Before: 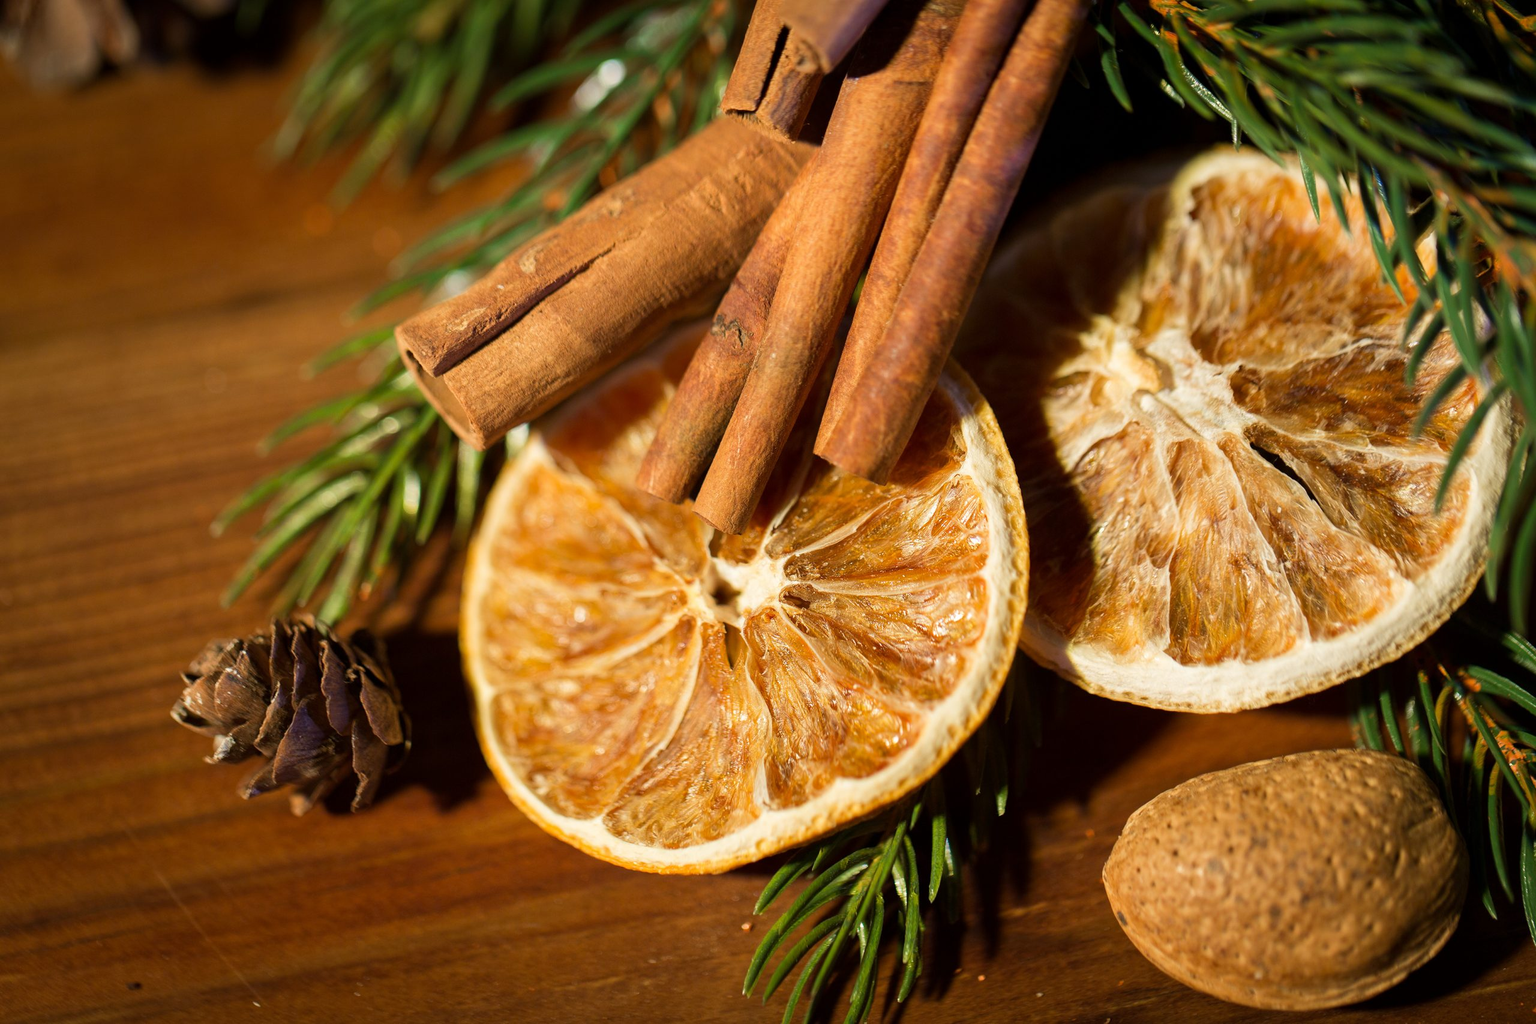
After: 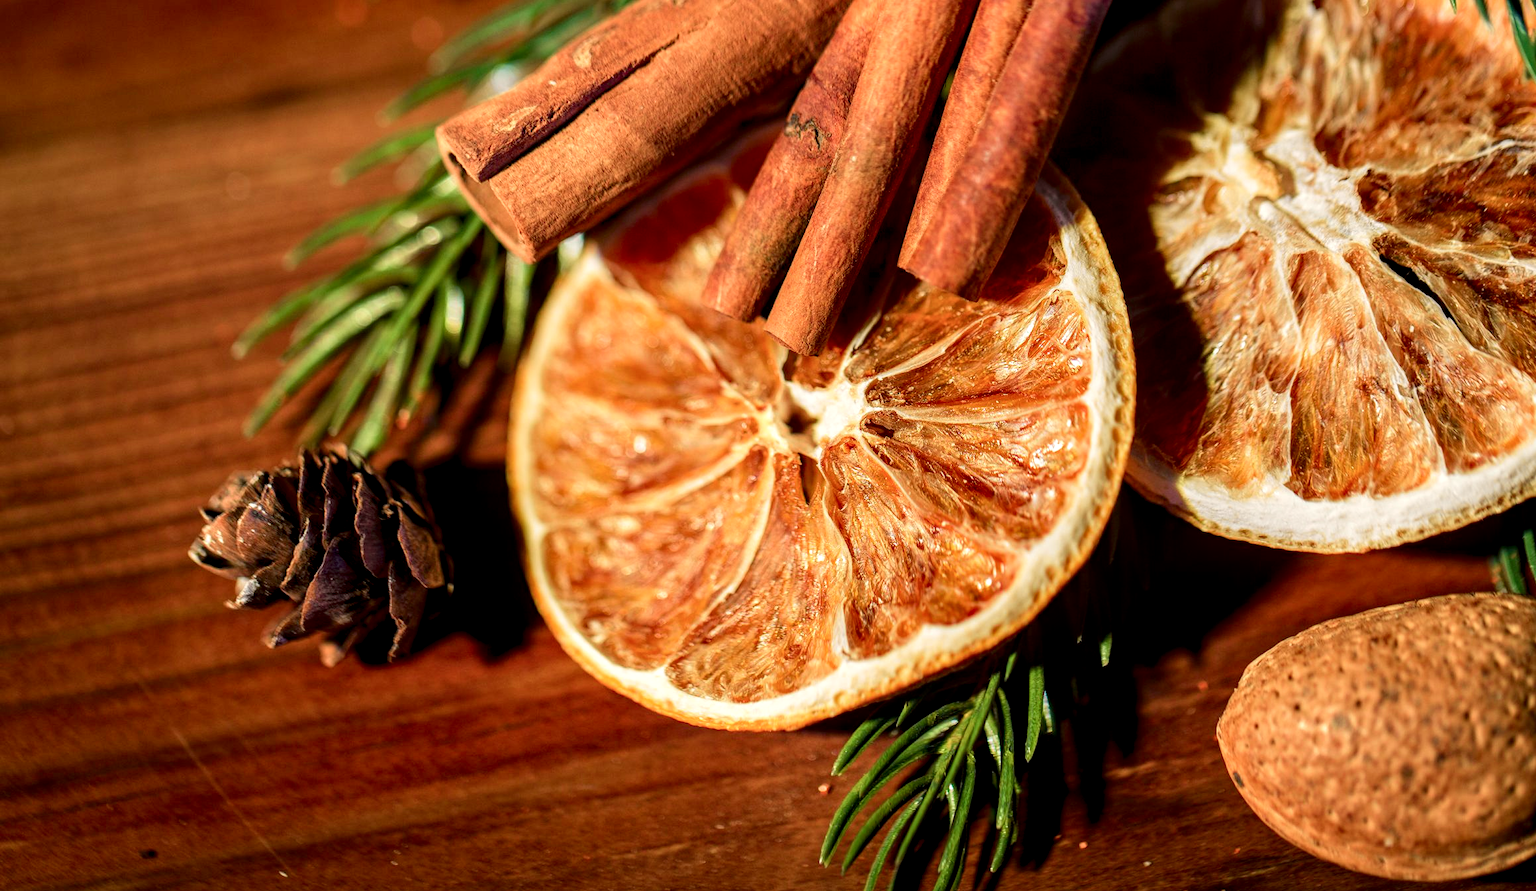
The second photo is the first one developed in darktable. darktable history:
tone curve: curves: ch0 [(0, 0) (0.068, 0.031) (0.183, 0.13) (0.341, 0.319) (0.547, 0.545) (0.828, 0.817) (1, 0.968)]; ch1 [(0, 0) (0.23, 0.166) (0.34, 0.308) (0.371, 0.337) (0.429, 0.408) (0.477, 0.466) (0.499, 0.5) (0.529, 0.528) (0.559, 0.578) (0.743, 0.798) (1, 1)]; ch2 [(0, 0) (0.431, 0.419) (0.495, 0.502) (0.524, 0.525) (0.568, 0.543) (0.6, 0.597) (0.634, 0.644) (0.728, 0.722) (1, 1)], color space Lab, independent channels, preserve colors none
local contrast: detail 150%
crop: top 20.744%, right 9.345%, bottom 0.246%
